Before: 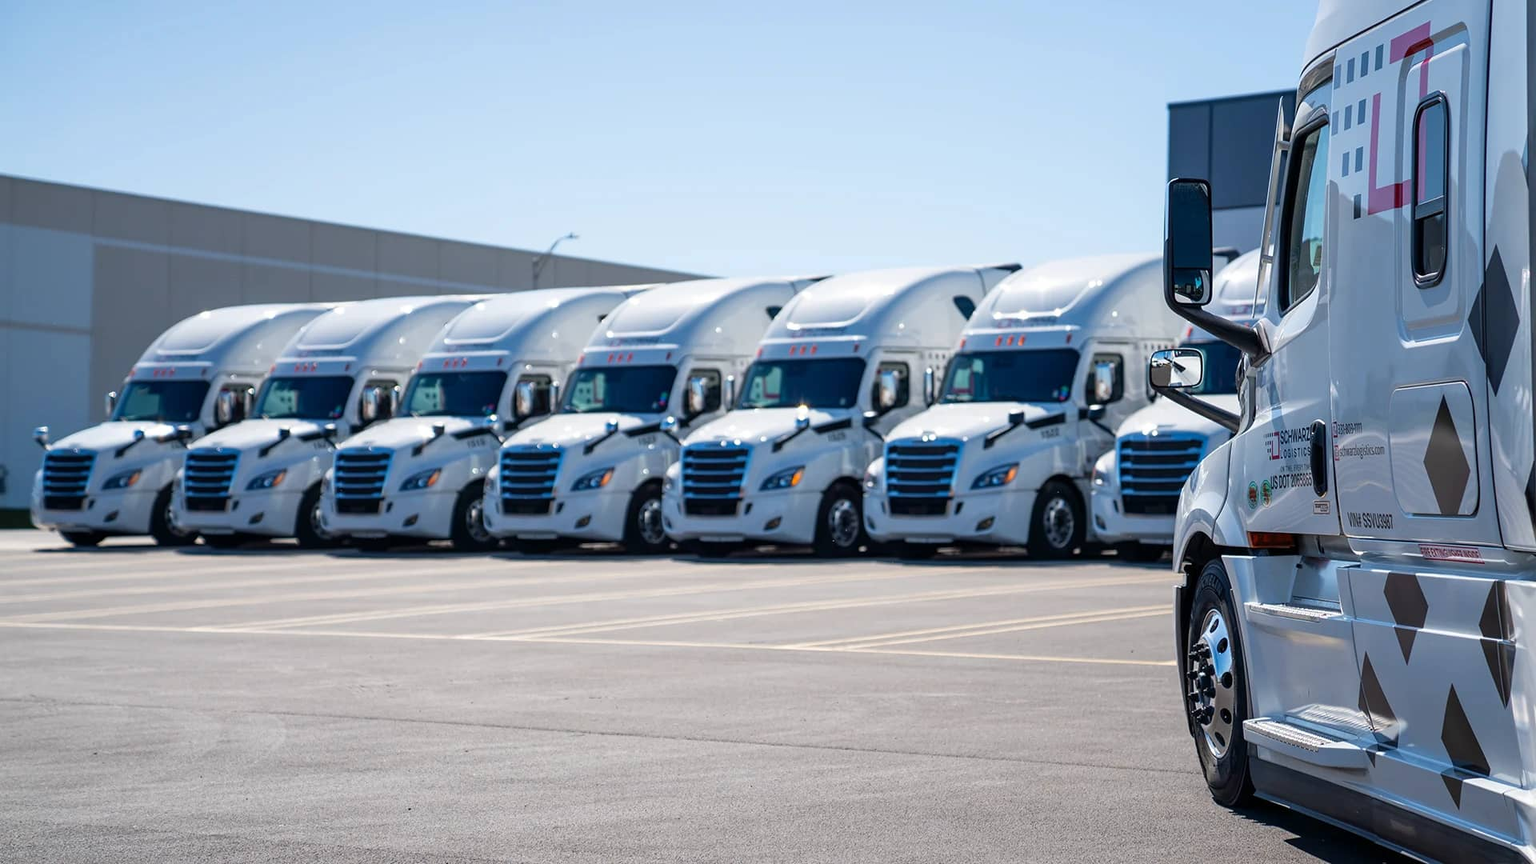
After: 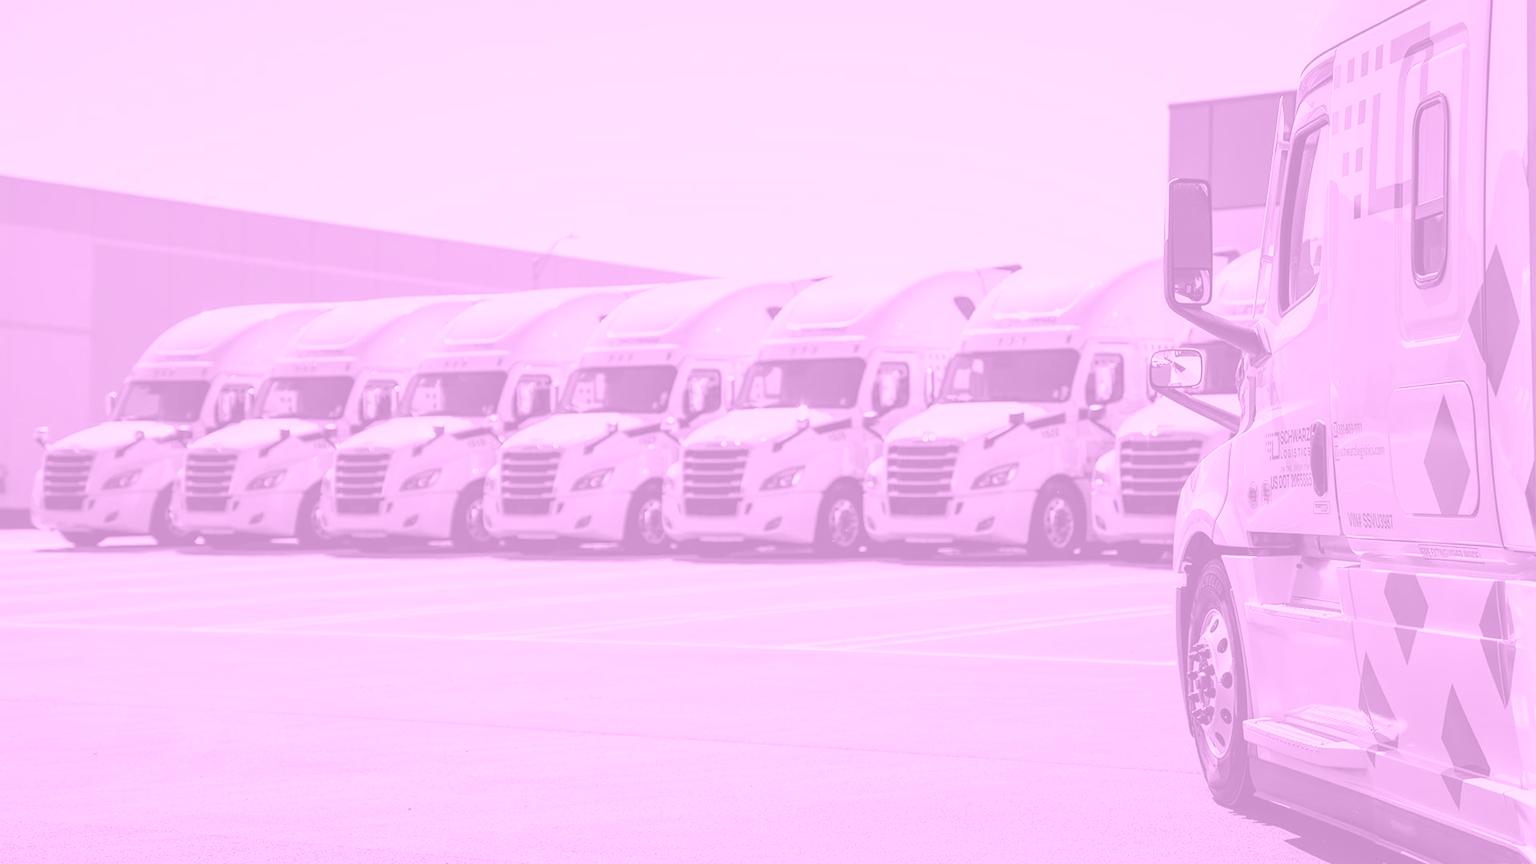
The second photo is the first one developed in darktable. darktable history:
color zones: curves: ch0 [(0.018, 0.548) (0.197, 0.654) (0.425, 0.447) (0.605, 0.658) (0.732, 0.579)]; ch1 [(0.105, 0.531) (0.224, 0.531) (0.386, 0.39) (0.618, 0.456) (0.732, 0.456) (0.956, 0.421)]; ch2 [(0.039, 0.583) (0.215, 0.465) (0.399, 0.544) (0.465, 0.548) (0.614, 0.447) (0.724, 0.43) (0.882, 0.623) (0.956, 0.632)]
colorize: hue 331.2°, saturation 69%, source mix 30.28%, lightness 69.02%, version 1
